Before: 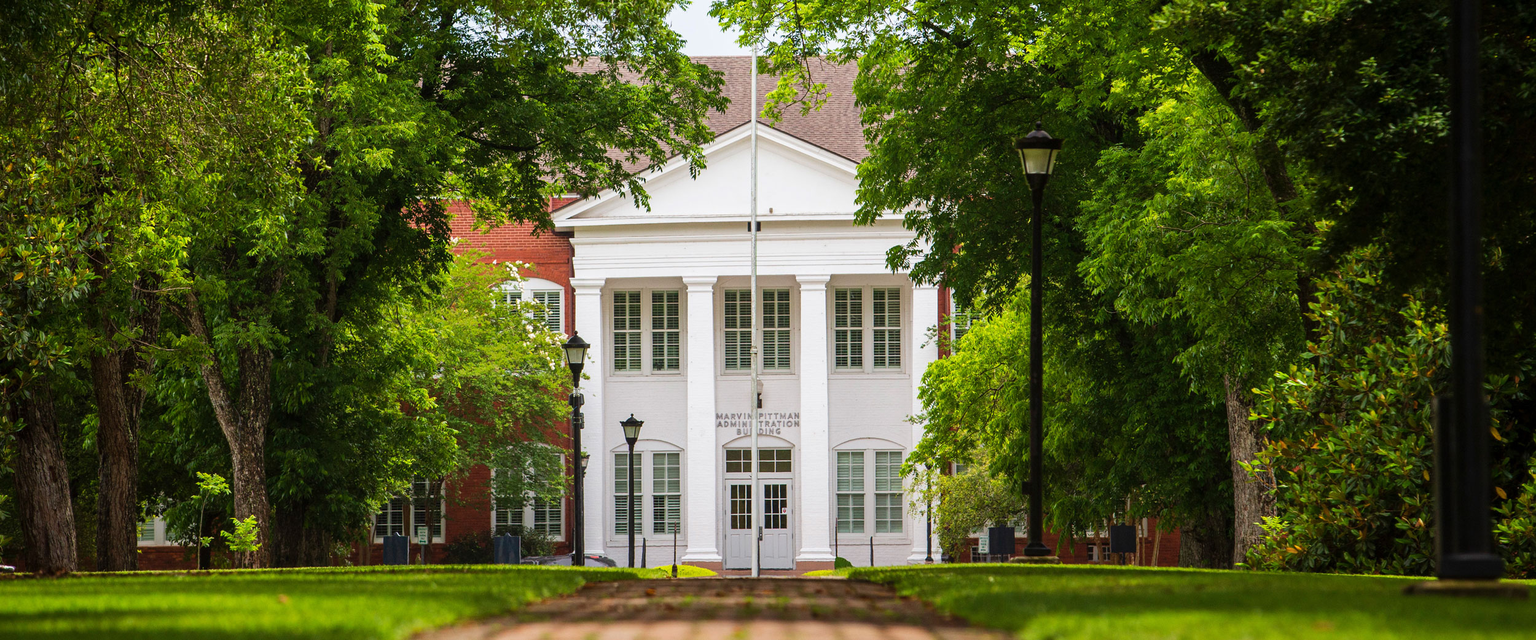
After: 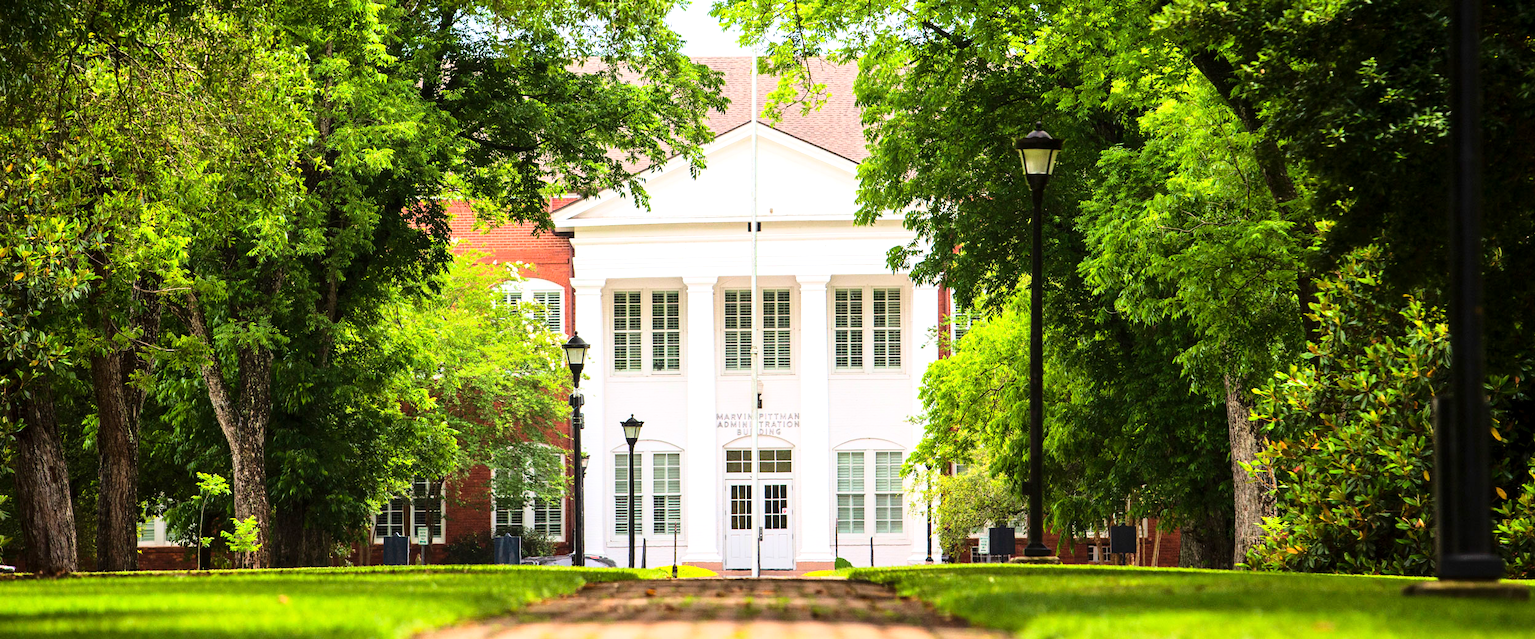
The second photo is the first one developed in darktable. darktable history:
base curve: curves: ch0 [(0, 0) (0.028, 0.03) (0.121, 0.232) (0.46, 0.748) (0.859, 0.968) (1, 1)]
exposure: black level correction 0.001, exposure 0.499 EV, compensate highlight preservation false
crop: bottom 0.066%
